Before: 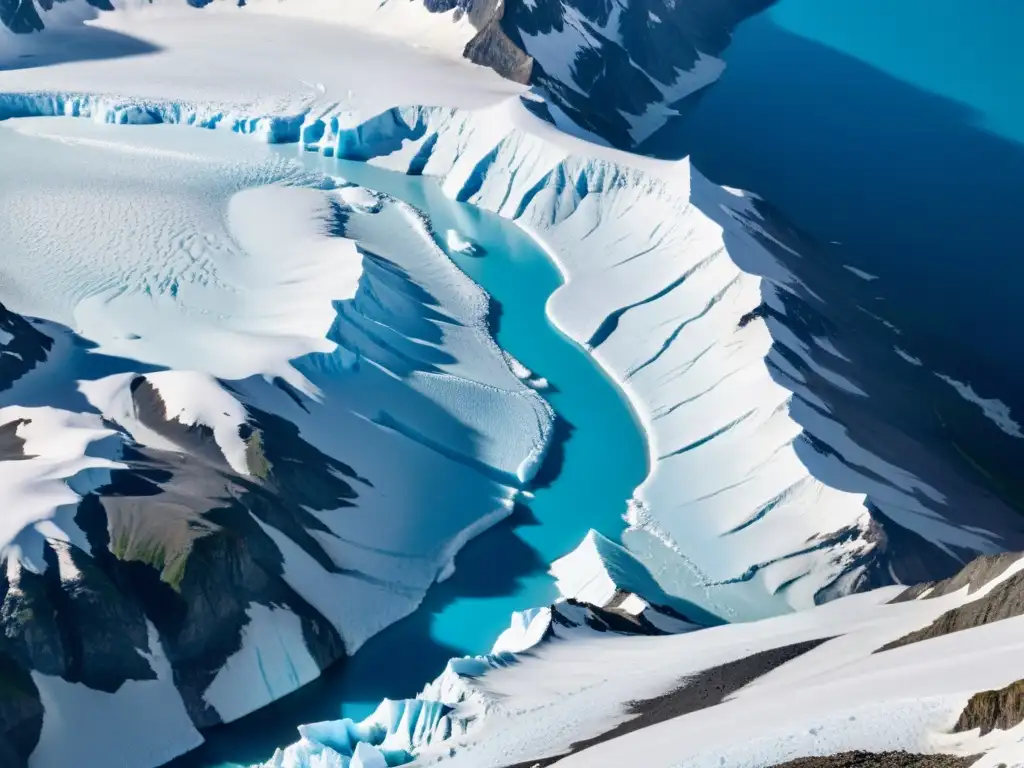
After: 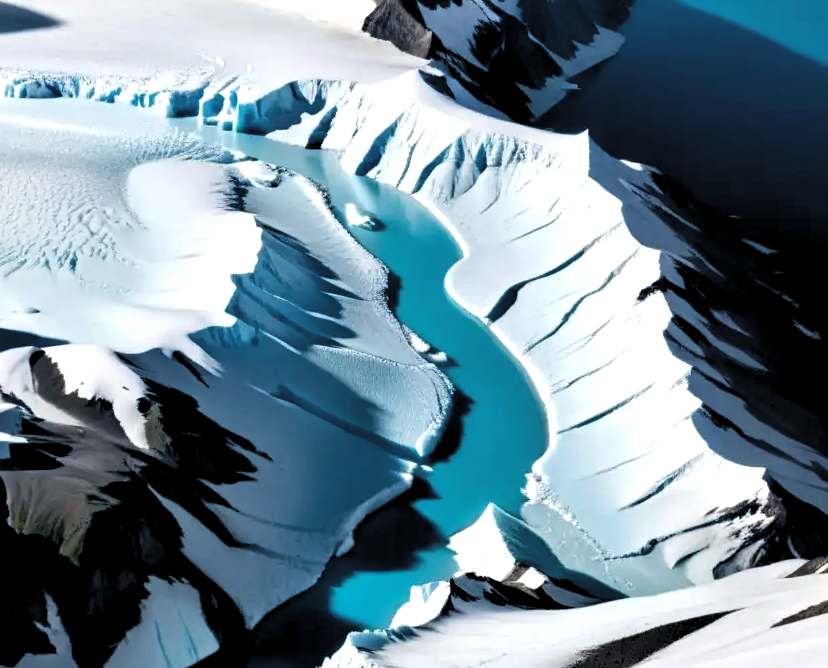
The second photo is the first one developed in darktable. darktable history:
crop: left 9.929%, top 3.475%, right 9.188%, bottom 9.529%
levels: levels [0.182, 0.542, 0.902]
